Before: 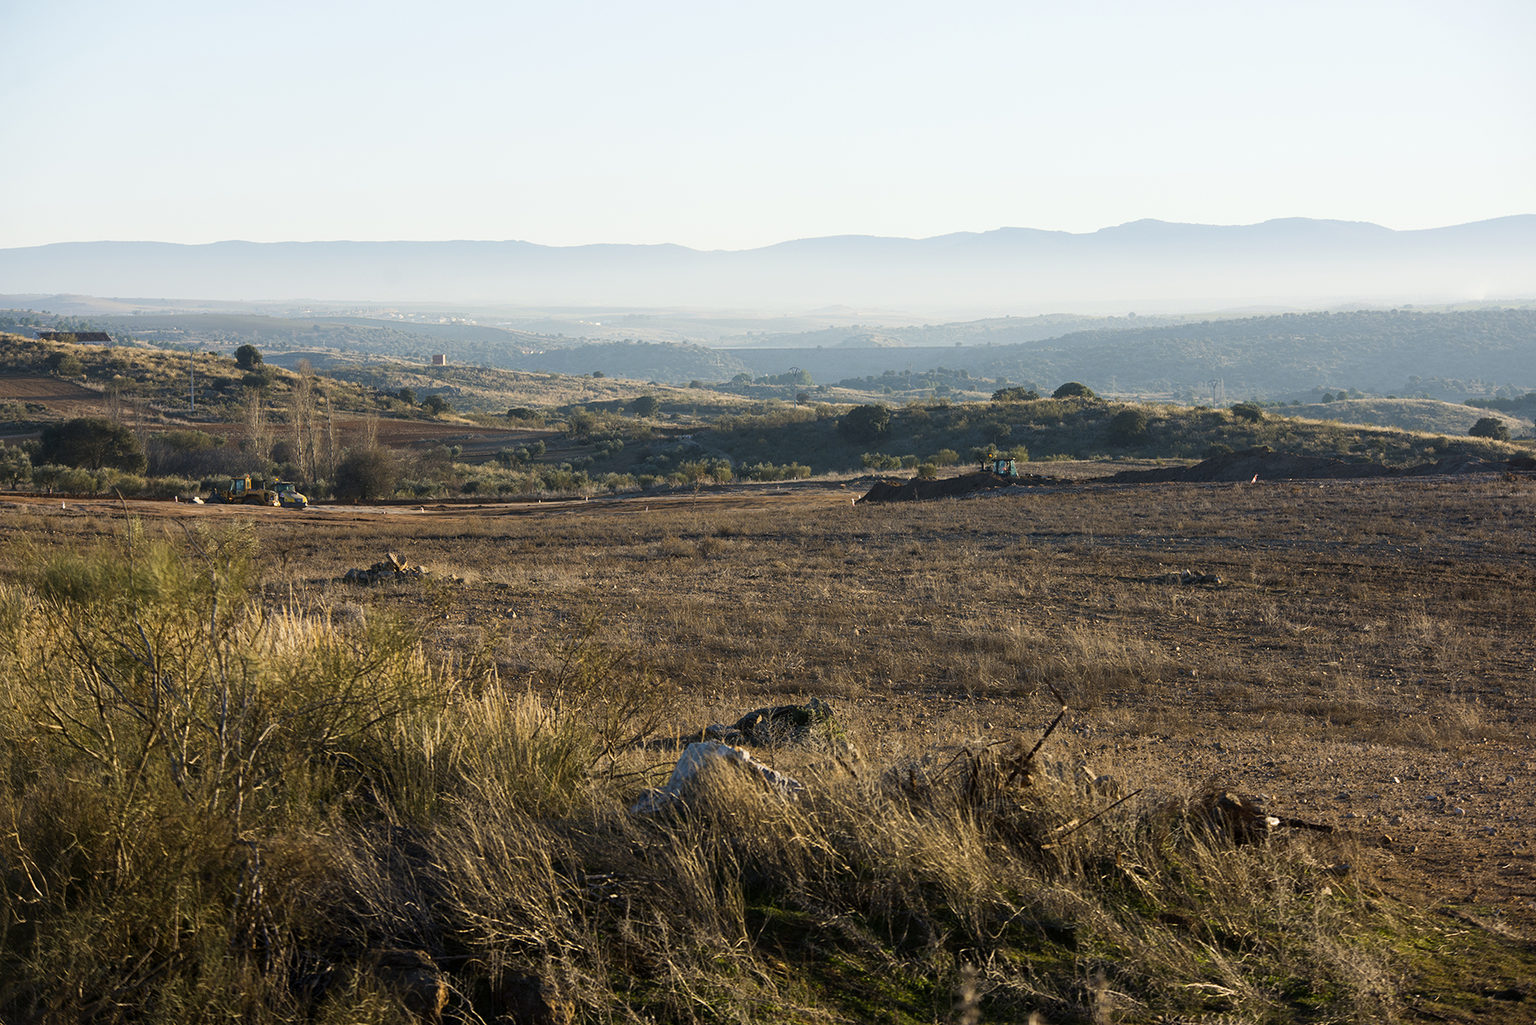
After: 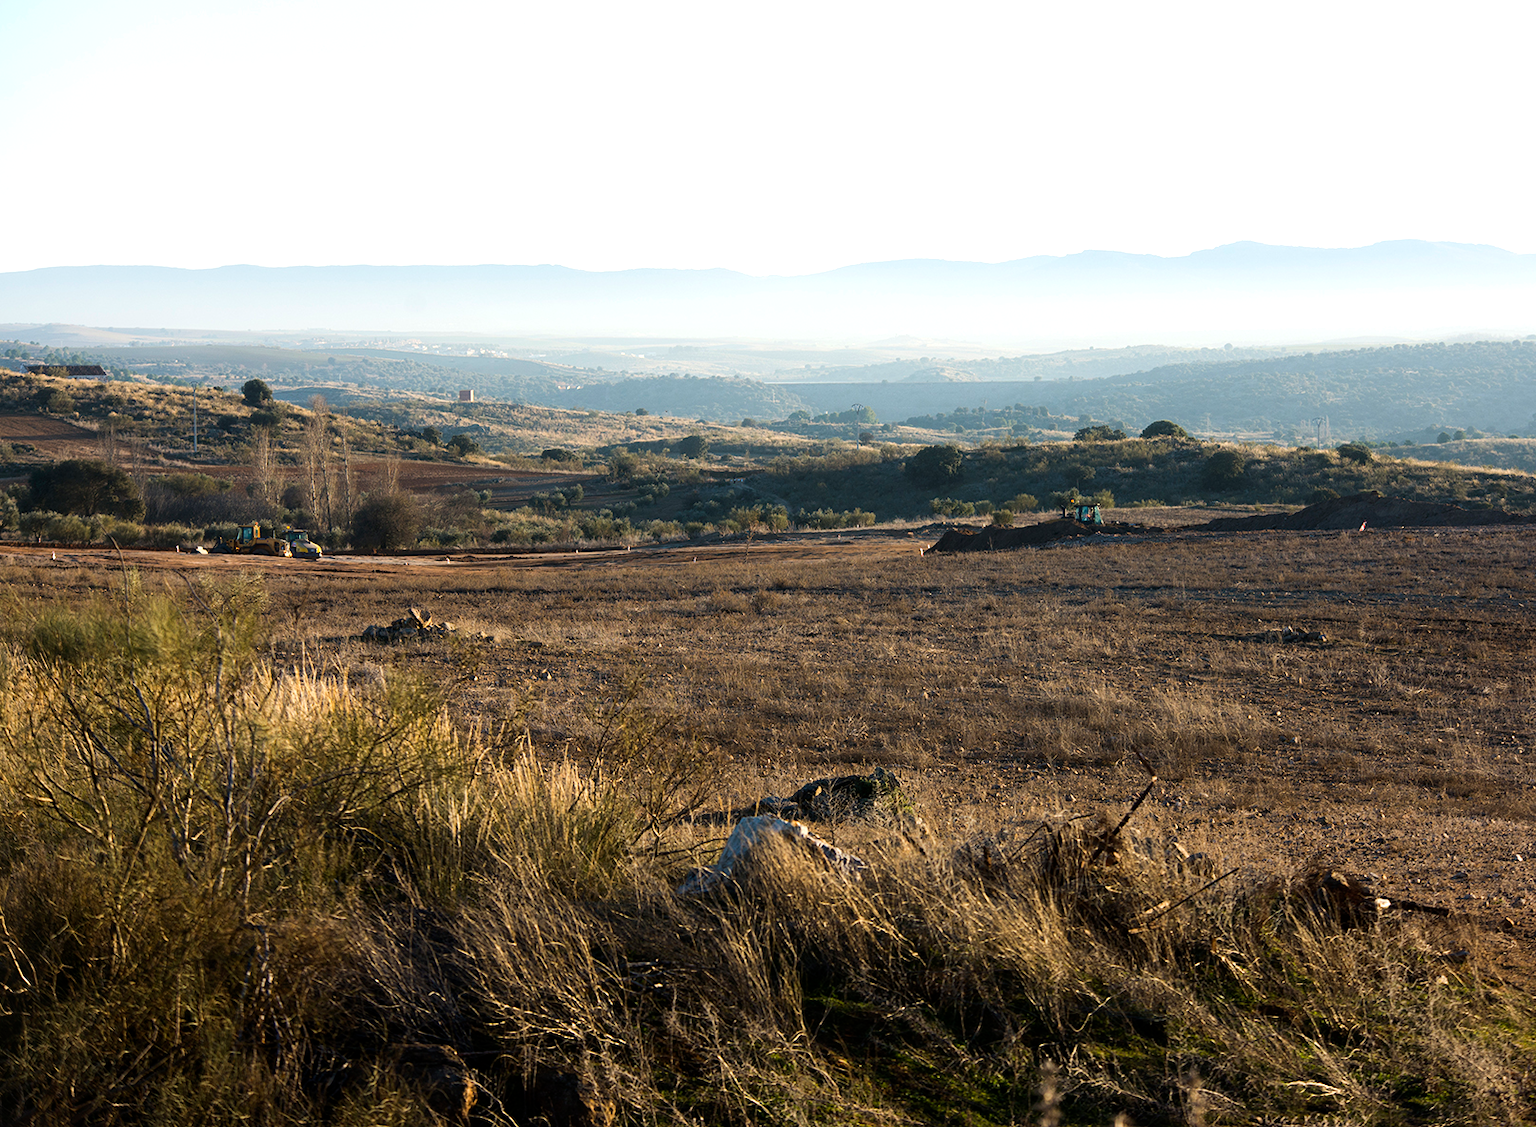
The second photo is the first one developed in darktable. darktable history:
crop and rotate: left 1.012%, right 8.009%
tone equalizer: -8 EV -0.388 EV, -7 EV -0.373 EV, -6 EV -0.361 EV, -5 EV -0.222 EV, -3 EV 0.204 EV, -2 EV 0.352 EV, -1 EV 0.384 EV, +0 EV 0.413 EV, smoothing diameter 2.16%, edges refinement/feathering 20.73, mask exposure compensation -1.57 EV, filter diffusion 5
